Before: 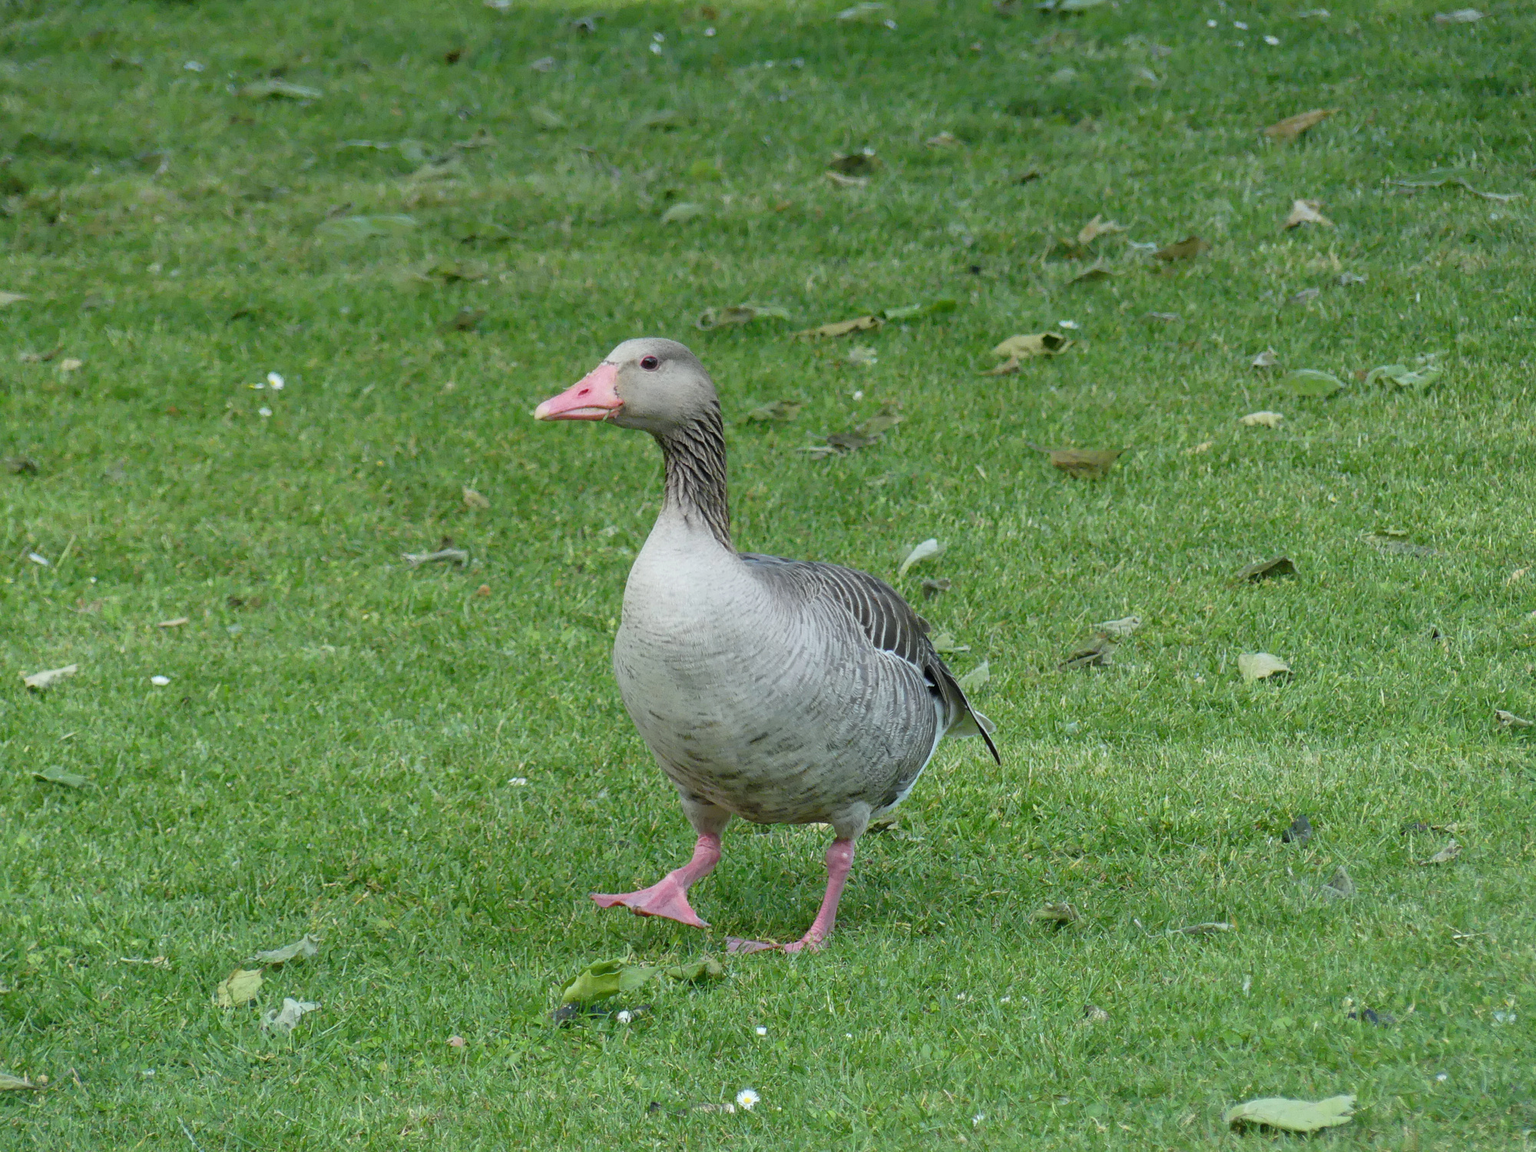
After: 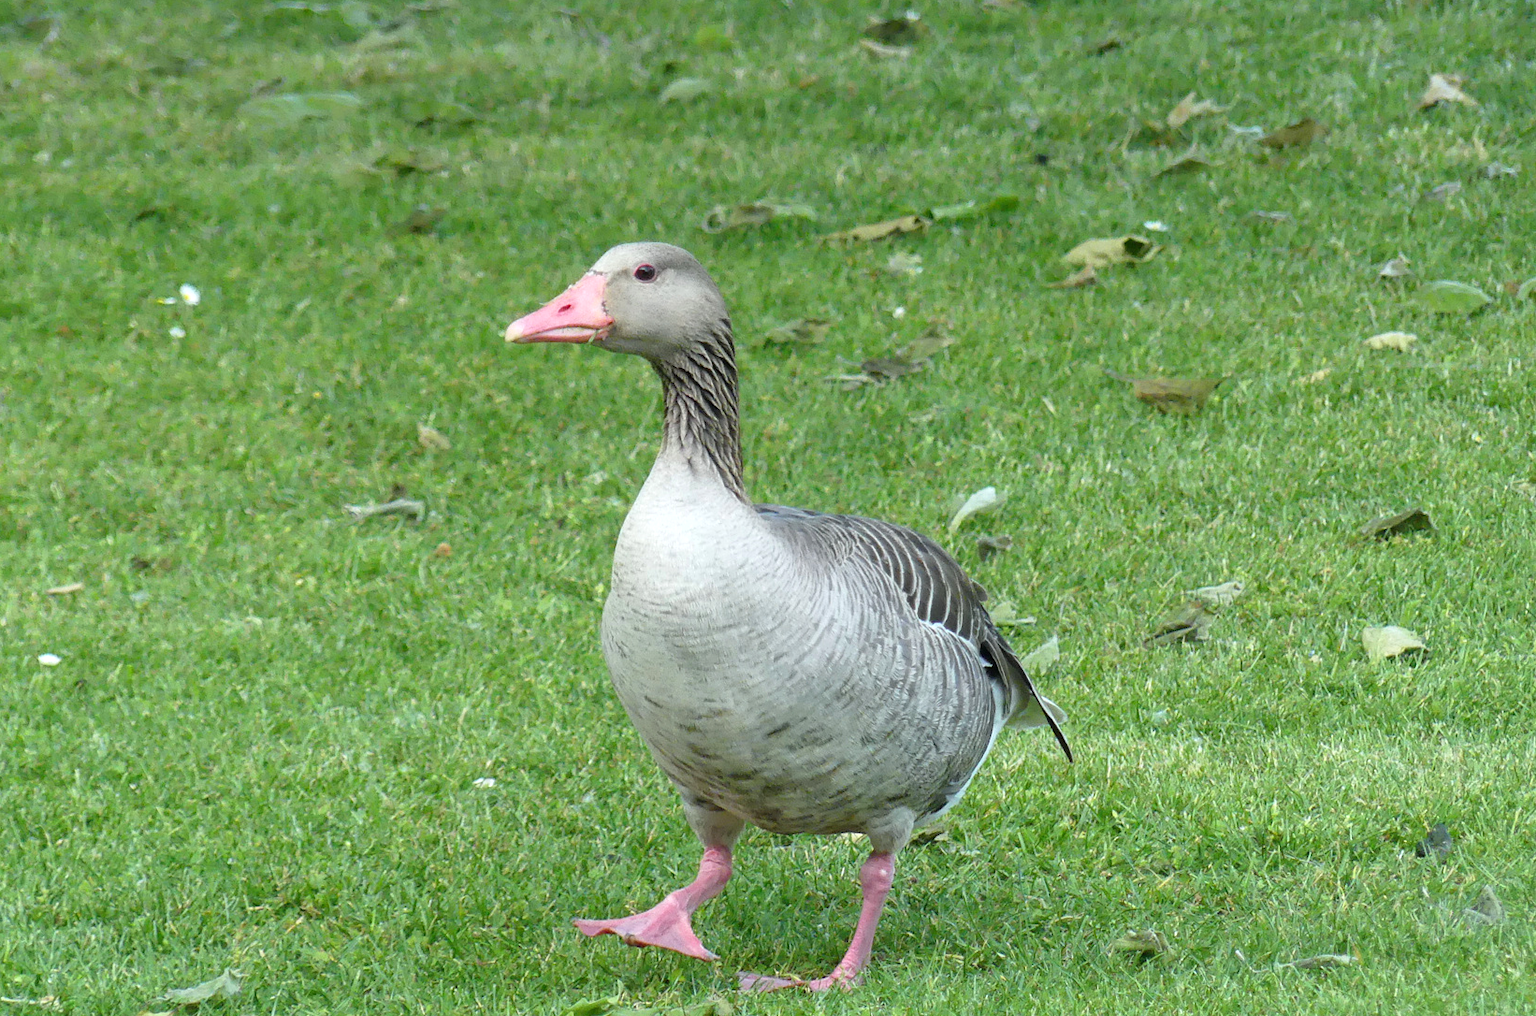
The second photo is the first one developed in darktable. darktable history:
crop: left 7.841%, top 12.101%, right 10.016%, bottom 15.387%
exposure: exposure 0.49 EV, compensate highlight preservation false
